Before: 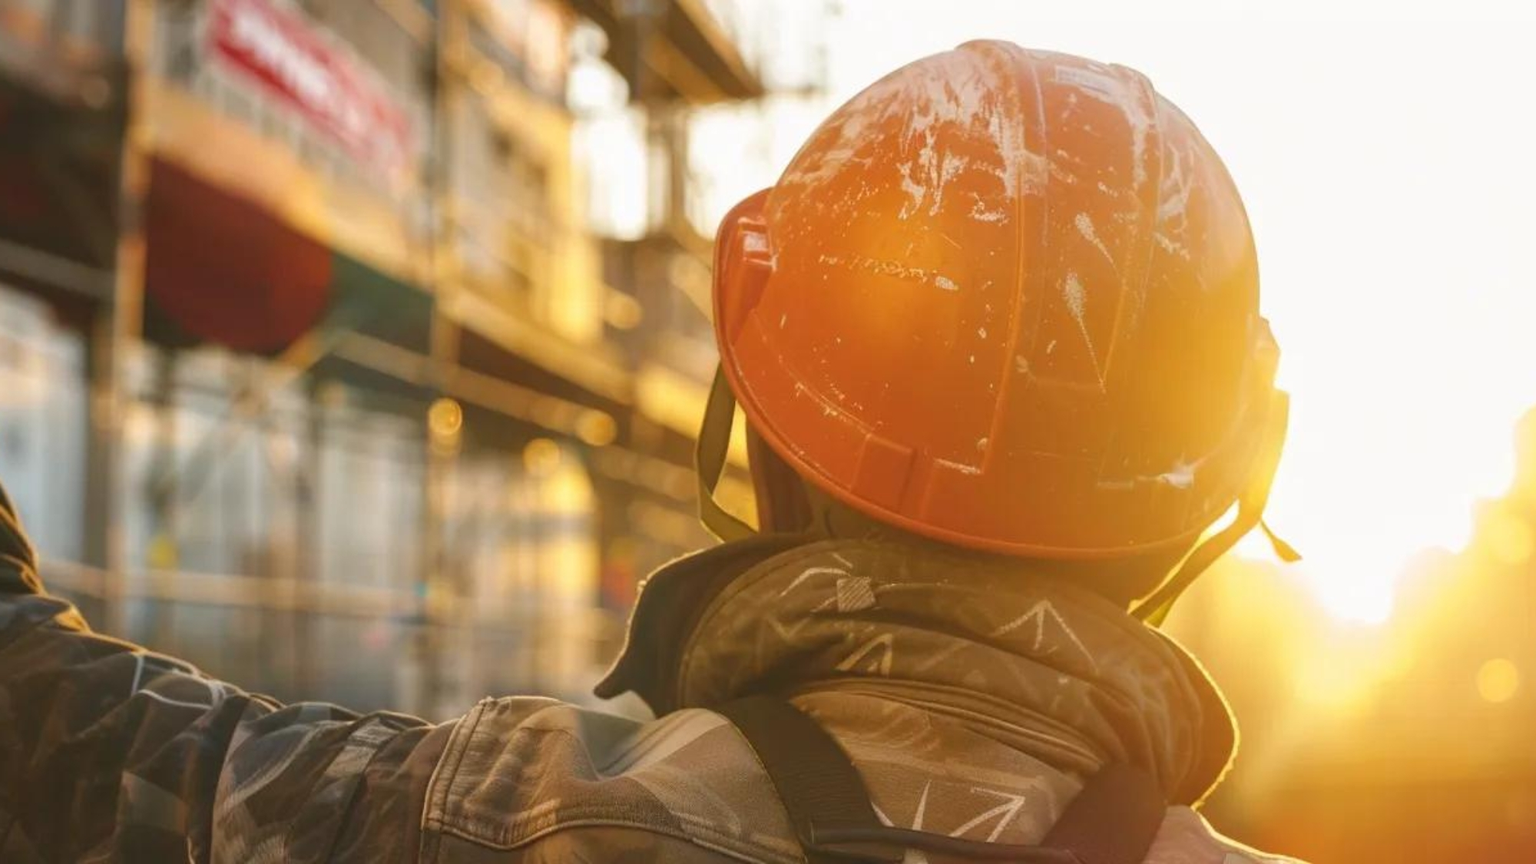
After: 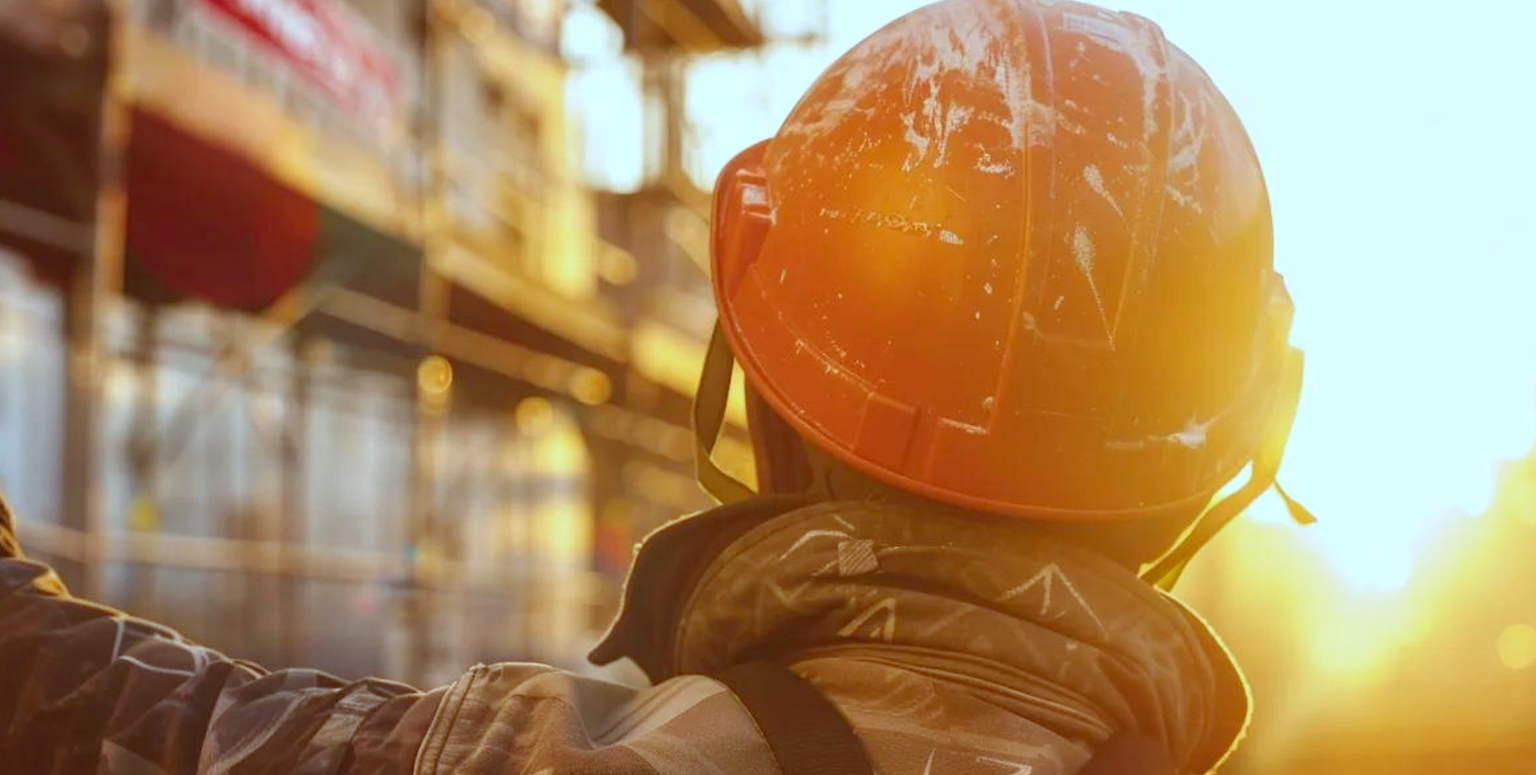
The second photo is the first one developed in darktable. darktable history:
crop: left 1.507%, top 6.147%, right 1.379%, bottom 6.637%
color correction: highlights a* -7.23, highlights b* -0.161, shadows a* 20.08, shadows b* 11.73
white balance: red 0.931, blue 1.11
